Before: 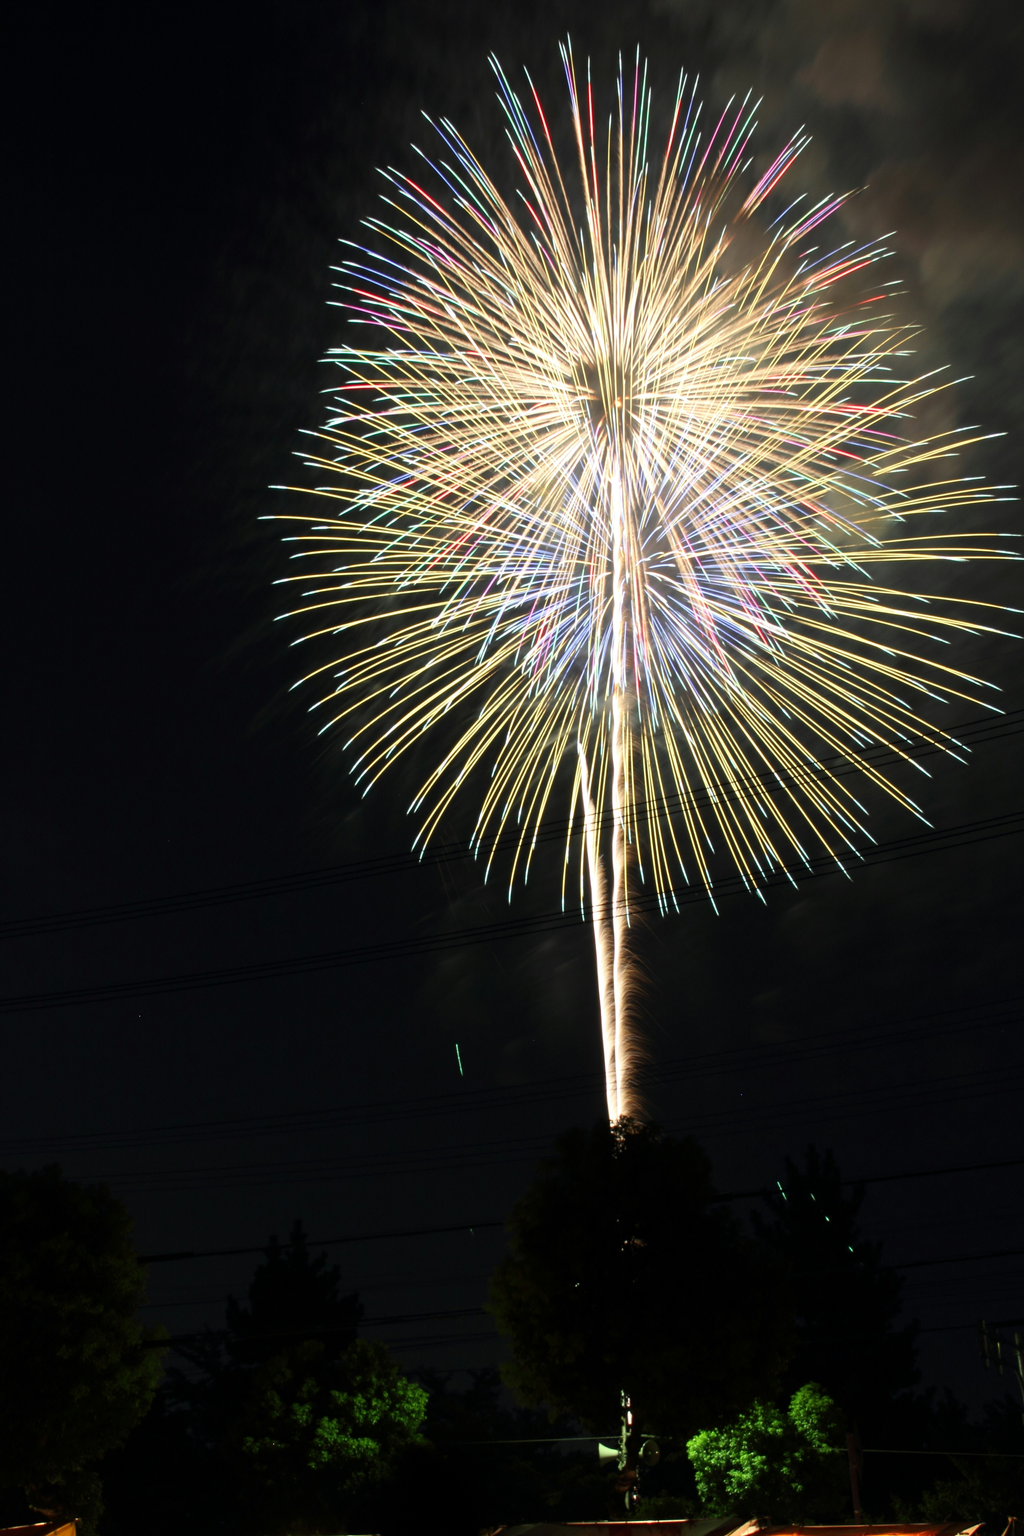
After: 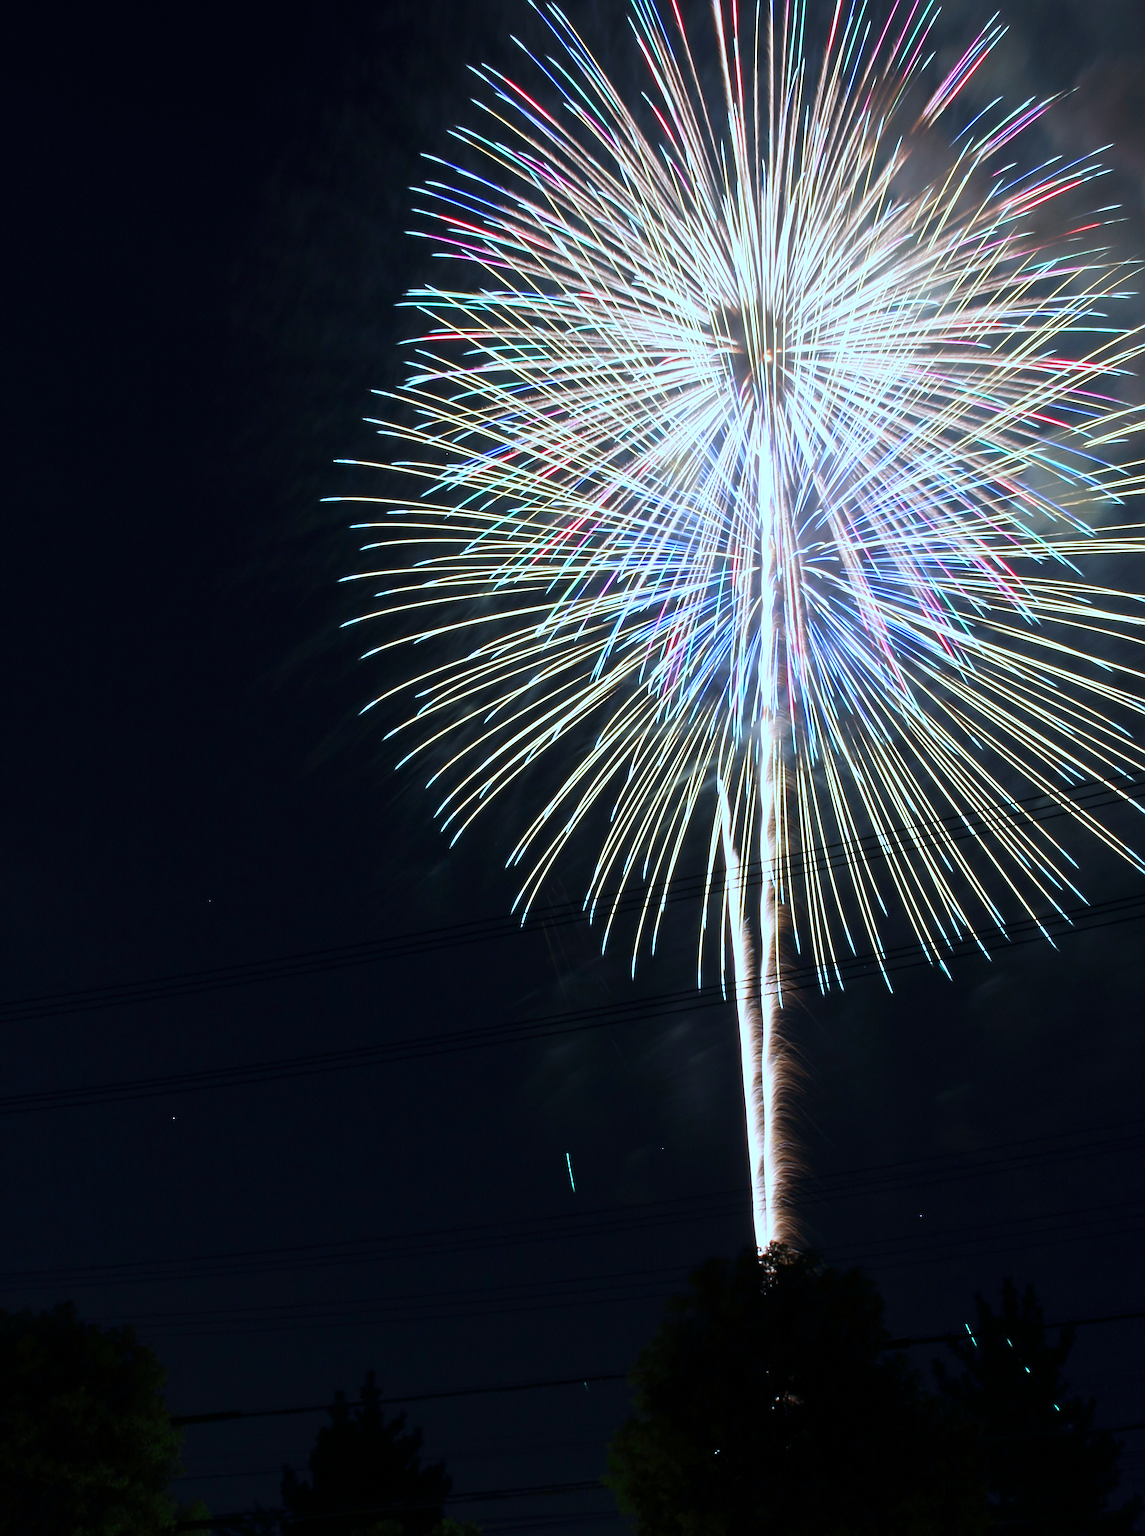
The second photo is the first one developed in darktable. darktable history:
color calibration: gray › normalize channels true, illuminant as shot in camera, adaptation linear Bradford (ICC v4), x 0.406, y 0.405, temperature 3541.29 K, gamut compression 0.018
crop: top 7.536%, right 9.906%, bottom 11.925%
sharpen: amount 0.895
contrast brightness saturation: saturation 0.131
